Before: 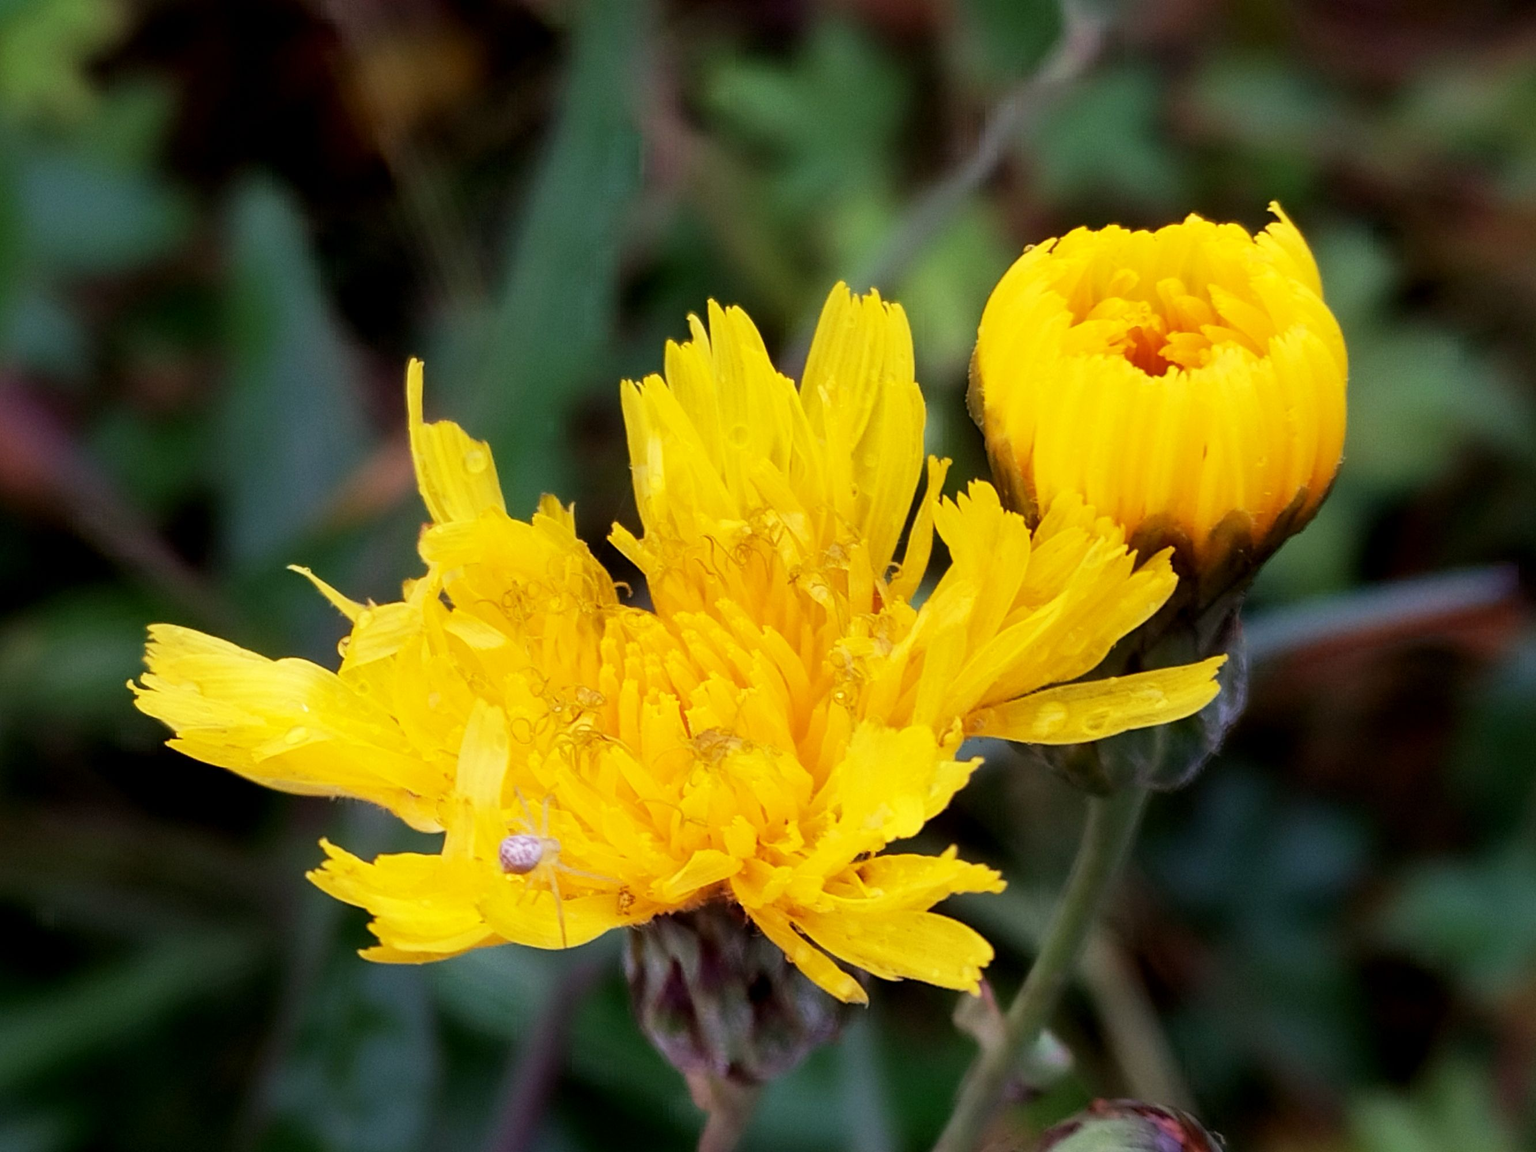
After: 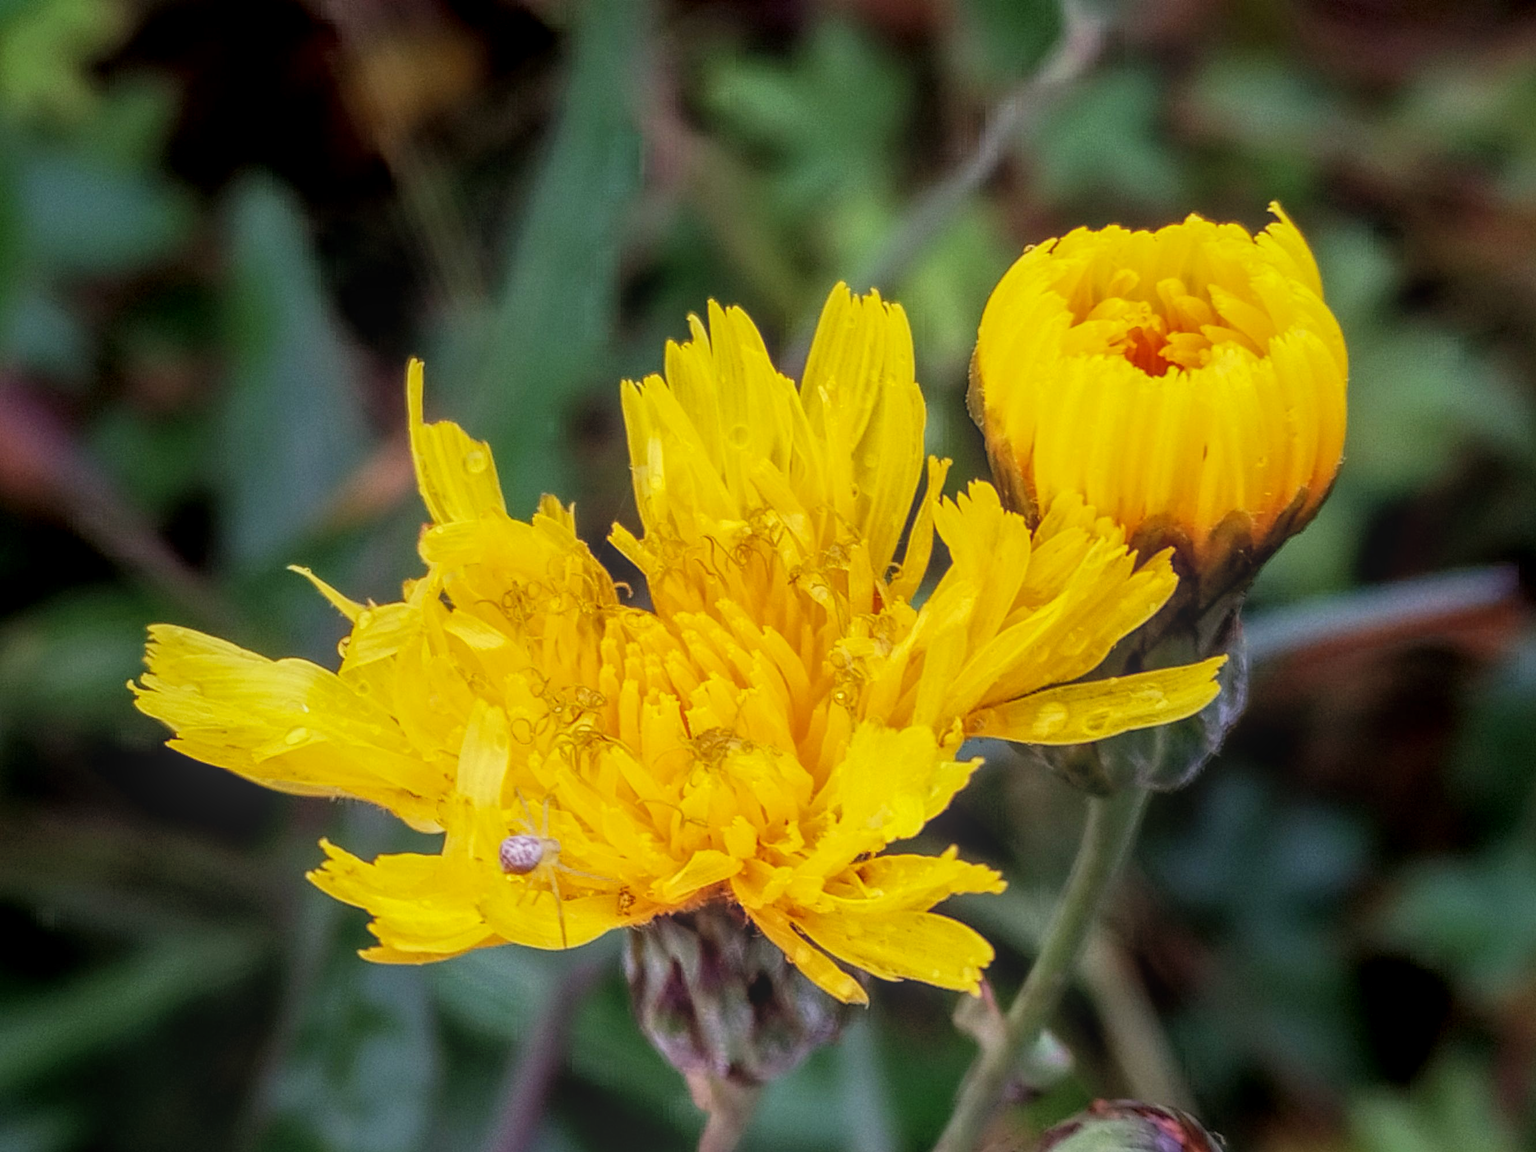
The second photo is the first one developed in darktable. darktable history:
local contrast: highlights 67%, shadows 33%, detail 167%, midtone range 0.2
